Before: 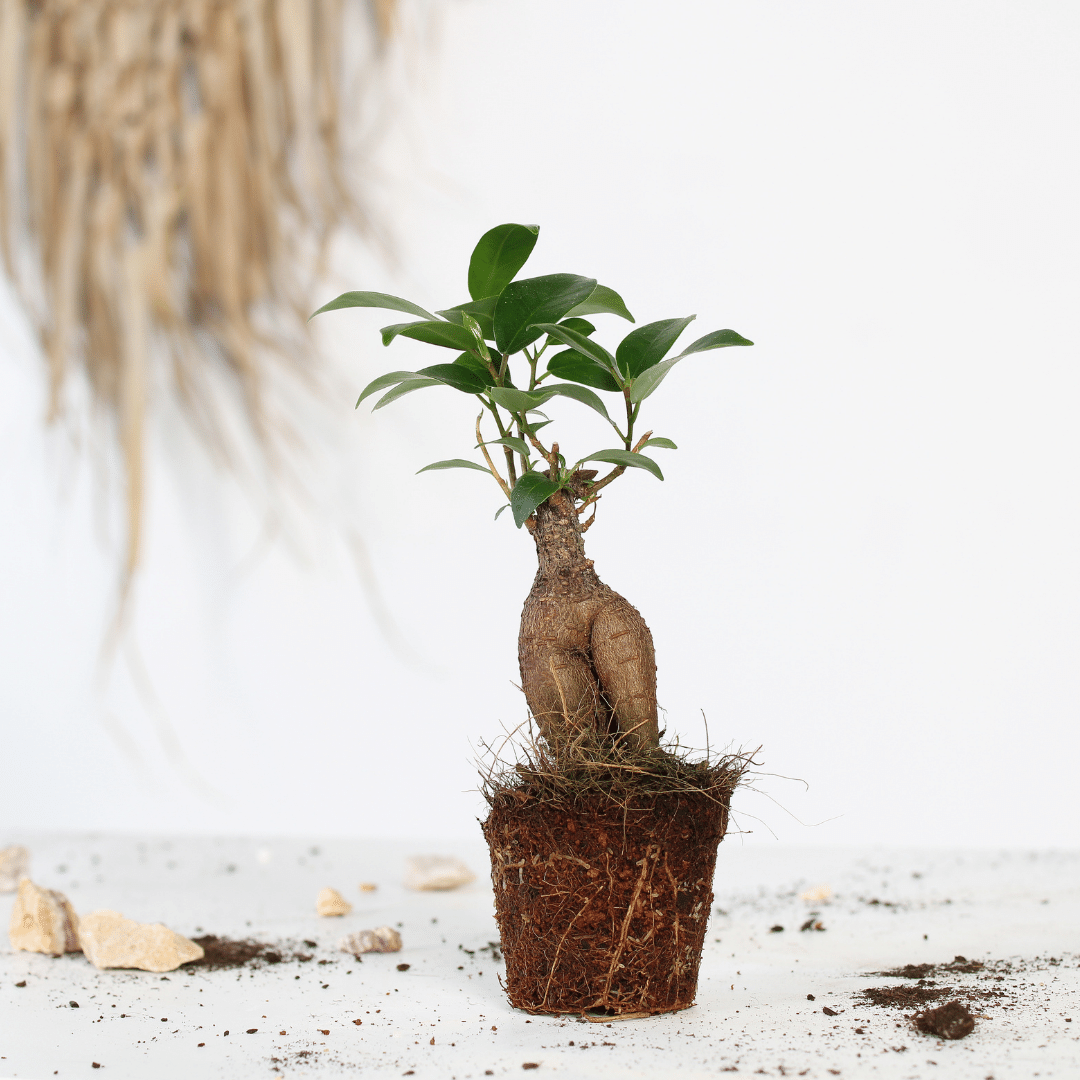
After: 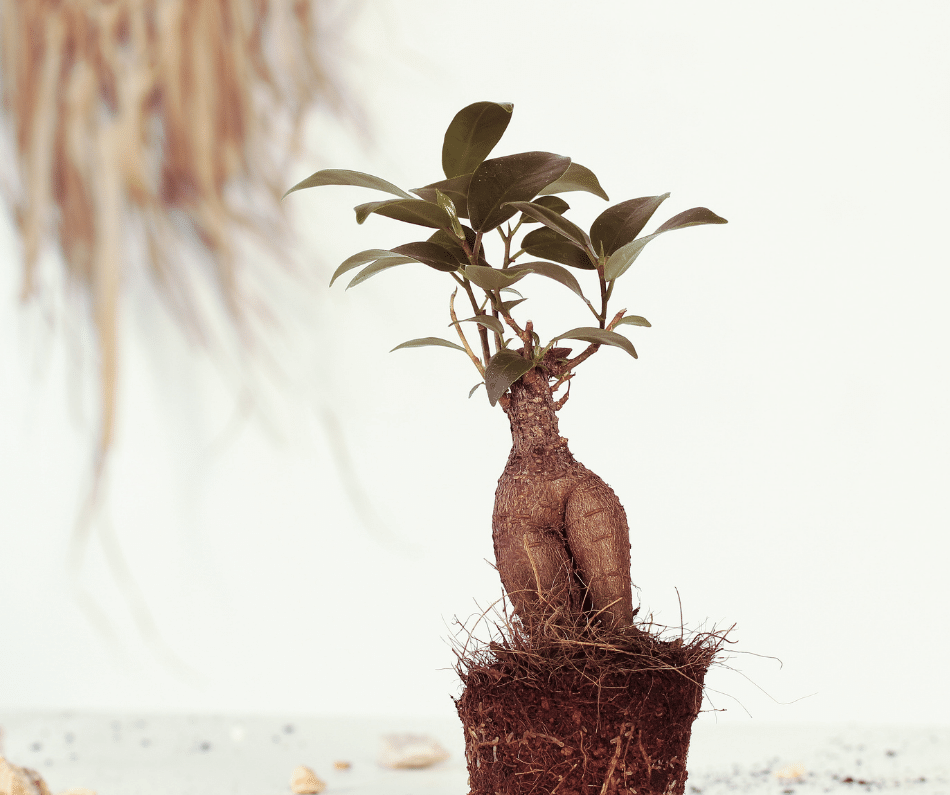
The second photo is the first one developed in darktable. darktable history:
crop and rotate: left 2.425%, top 11.305%, right 9.6%, bottom 15.08%
split-toning: shadows › hue 360°
